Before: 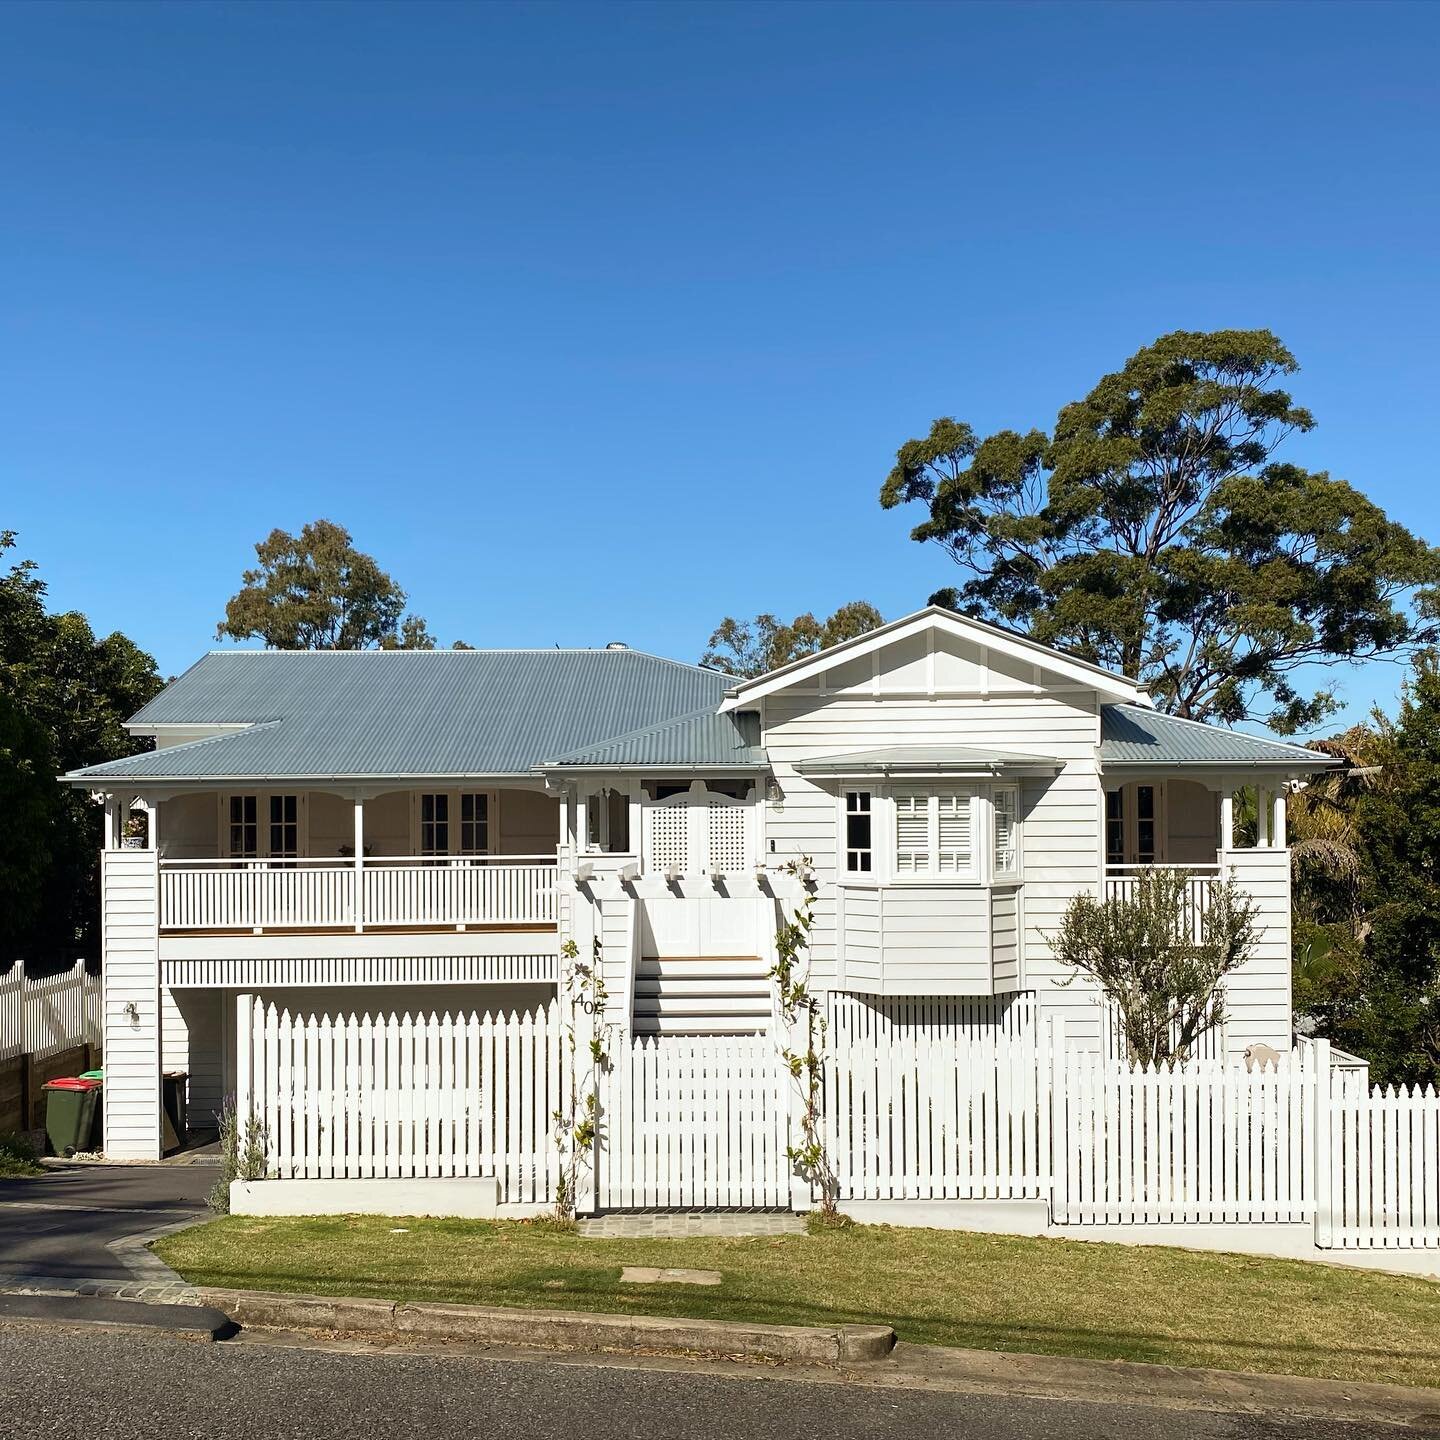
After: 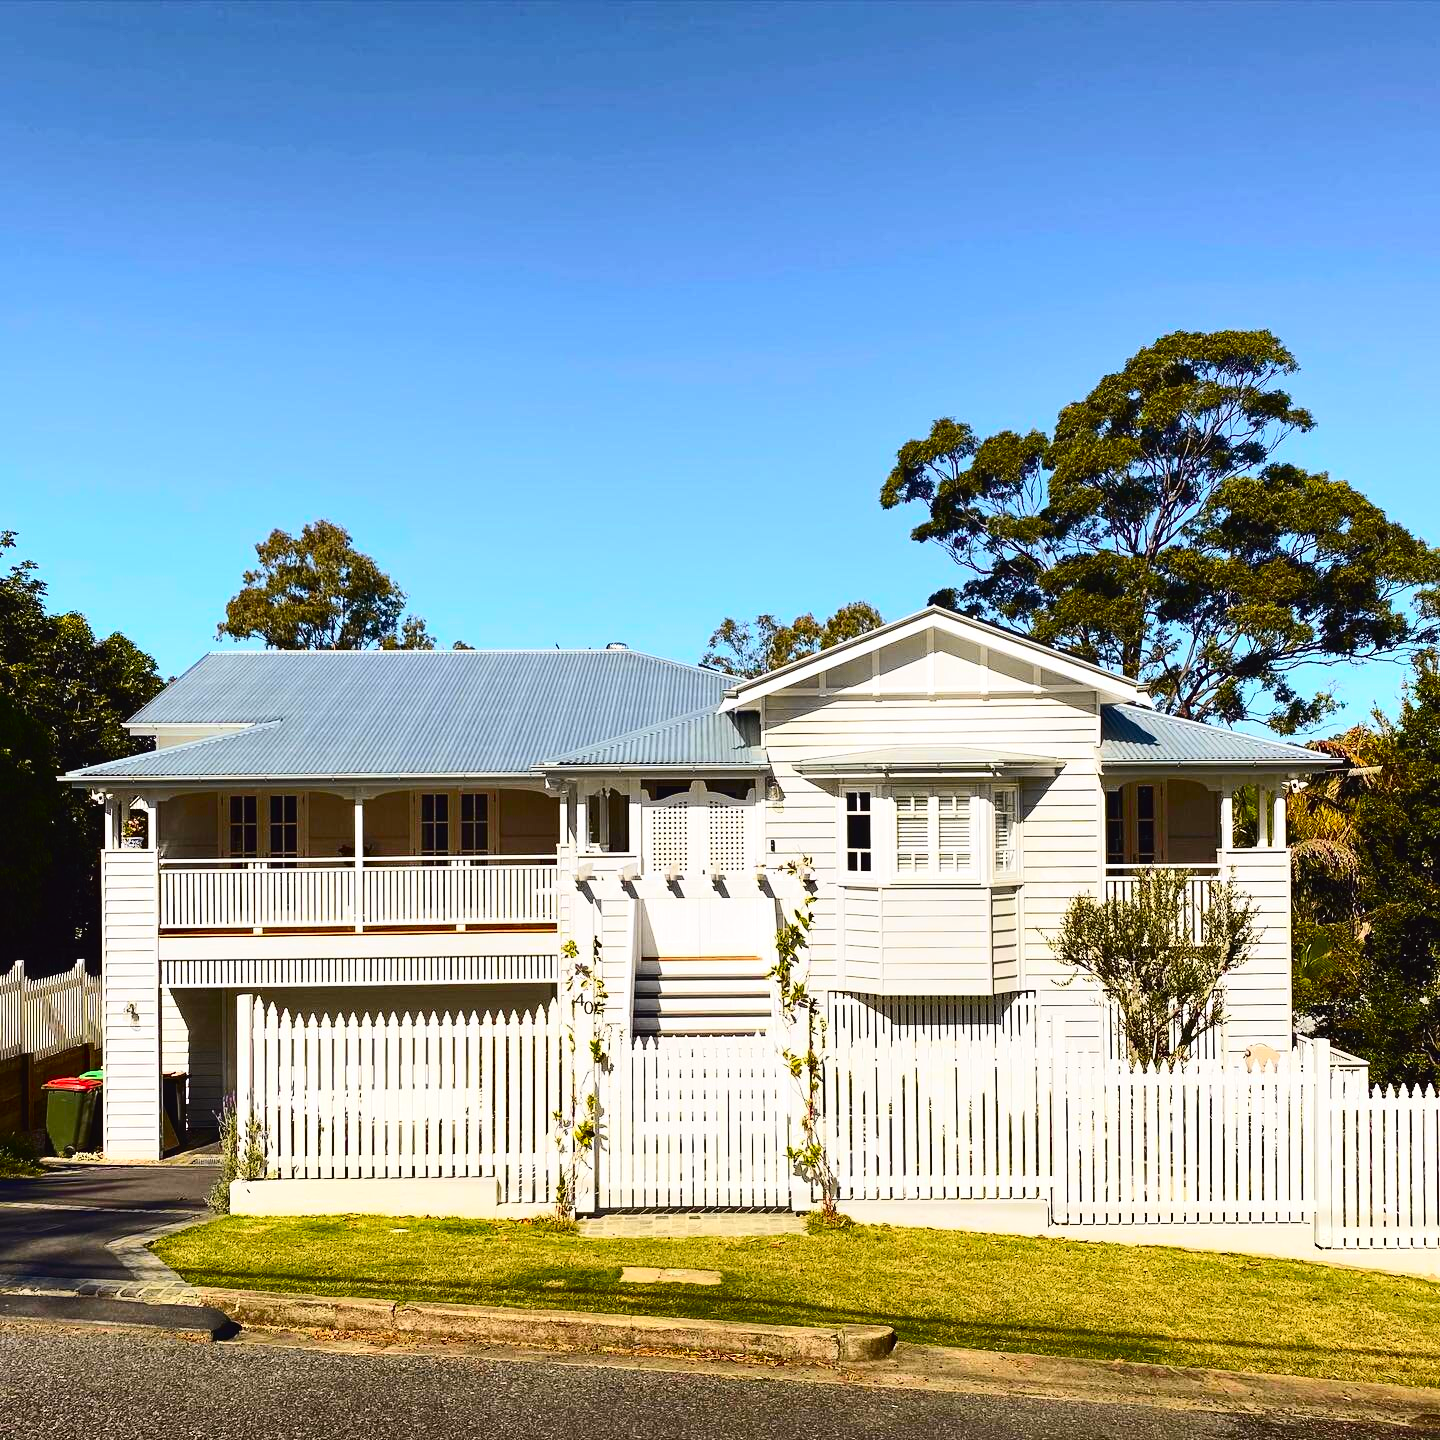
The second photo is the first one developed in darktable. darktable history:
contrast brightness saturation: contrast 0.18, saturation 0.3
tone curve: curves: ch0 [(0, 0.023) (0.103, 0.087) (0.295, 0.297) (0.445, 0.531) (0.553, 0.665) (0.735, 0.843) (0.994, 1)]; ch1 [(0, 0) (0.414, 0.395) (0.447, 0.447) (0.485, 0.495) (0.512, 0.523) (0.542, 0.581) (0.581, 0.632) (0.646, 0.715) (1, 1)]; ch2 [(0, 0) (0.369, 0.388) (0.449, 0.431) (0.478, 0.471) (0.516, 0.517) (0.579, 0.624) (0.674, 0.775) (1, 1)], color space Lab, independent channels, preserve colors none
